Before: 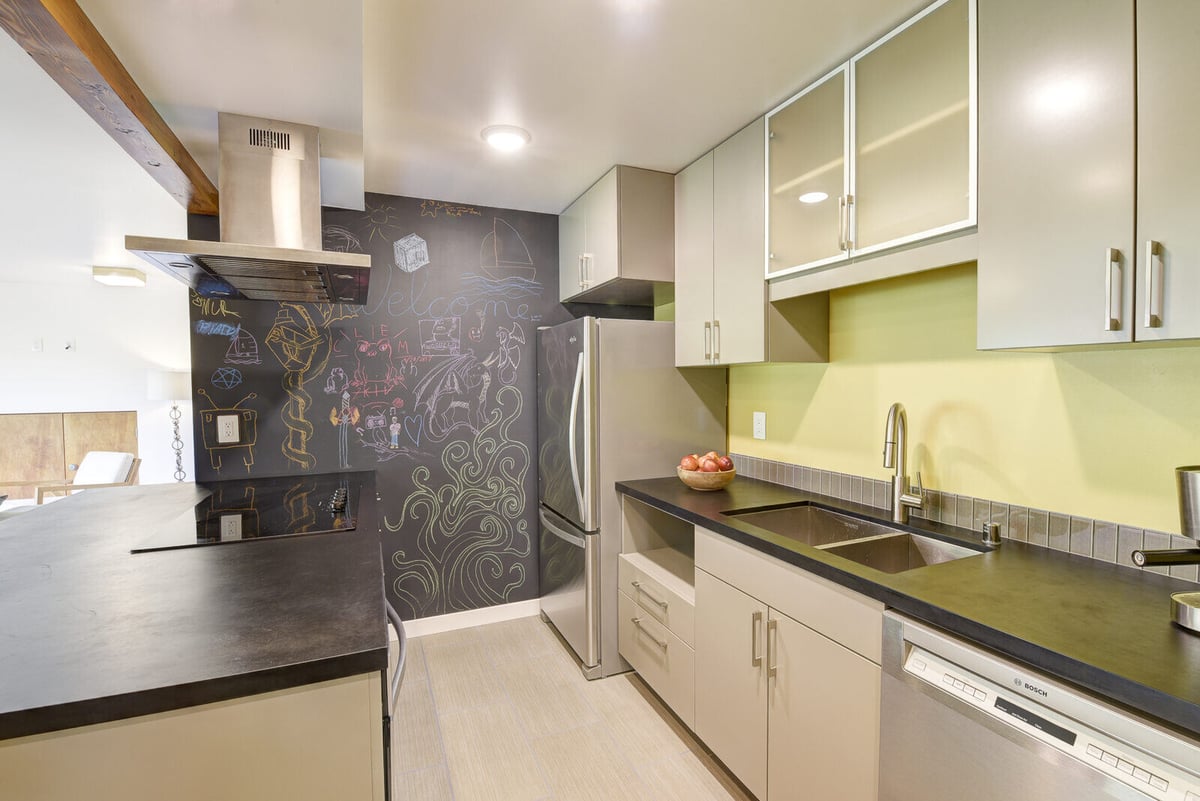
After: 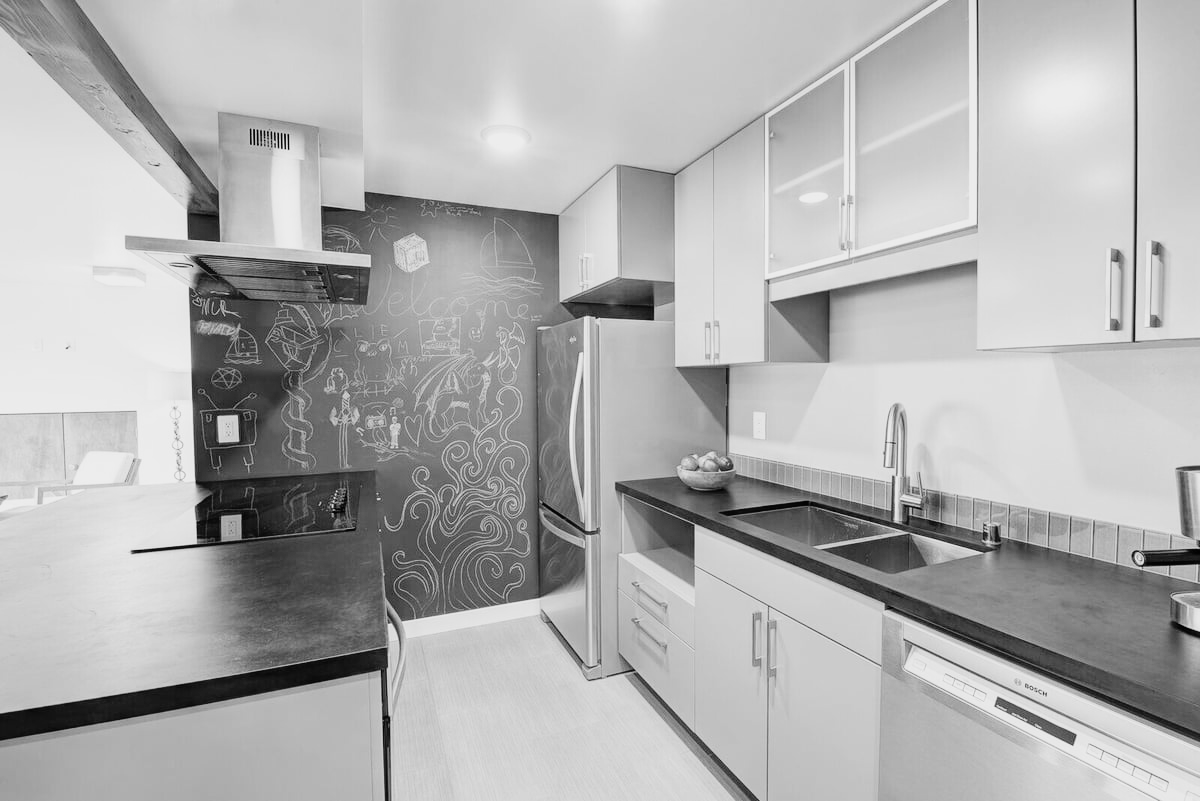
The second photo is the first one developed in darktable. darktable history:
contrast brightness saturation: contrast 0.203, brightness 0.203, saturation 0.792
filmic rgb: black relative exposure -7.92 EV, white relative exposure 4.14 EV, hardness 4.03, latitude 51.52%, contrast 1.01, shadows ↔ highlights balance 4.97%, color science v5 (2021), contrast in shadows safe, contrast in highlights safe
color calibration: output gray [0.22, 0.42, 0.37, 0], illuminant as shot in camera, x 0.358, y 0.373, temperature 4628.91 K
